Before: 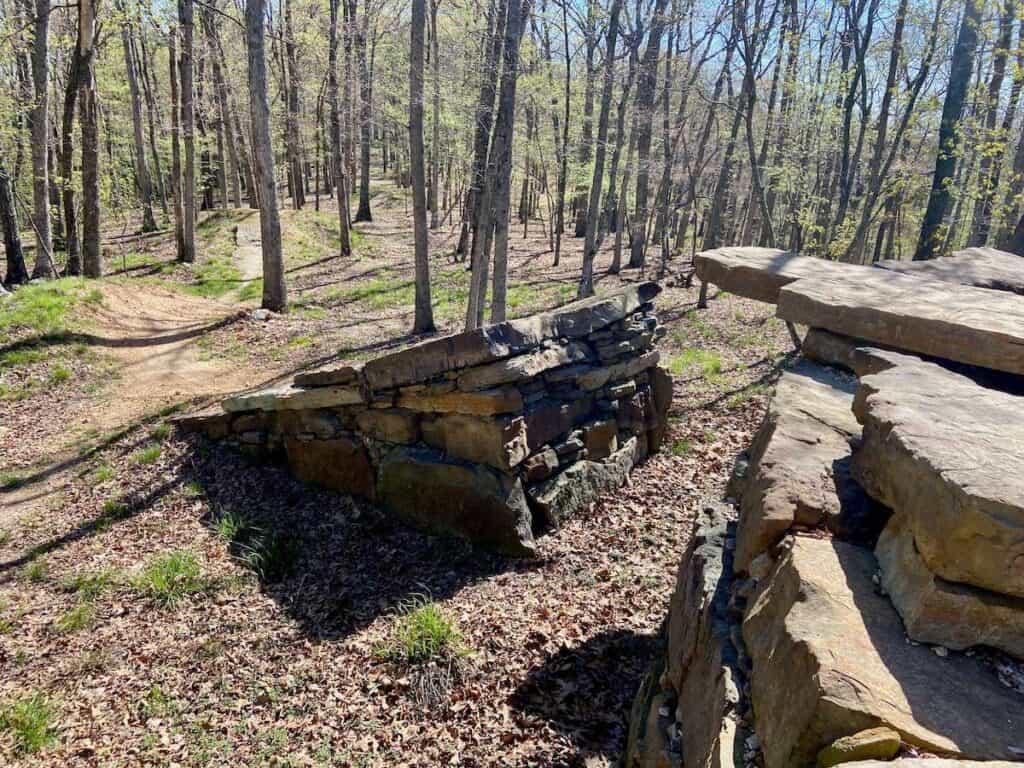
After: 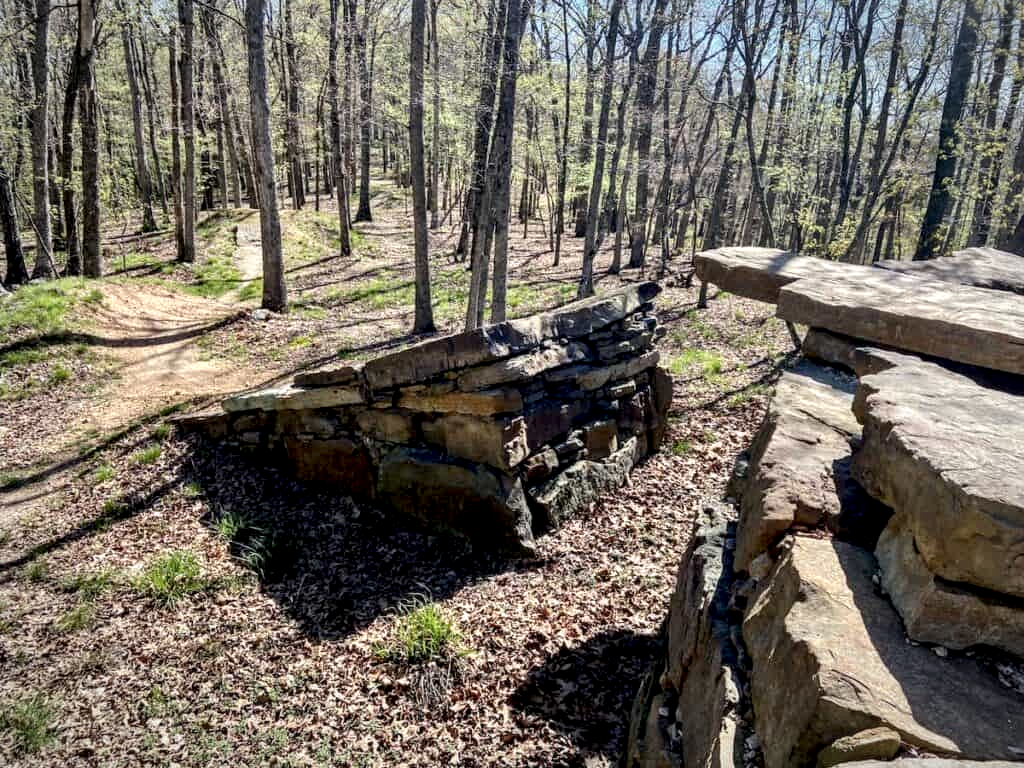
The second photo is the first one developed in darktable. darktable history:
local contrast: highlights 60%, shadows 60%, detail 160%
vignetting: fall-off radius 70%, automatic ratio true
